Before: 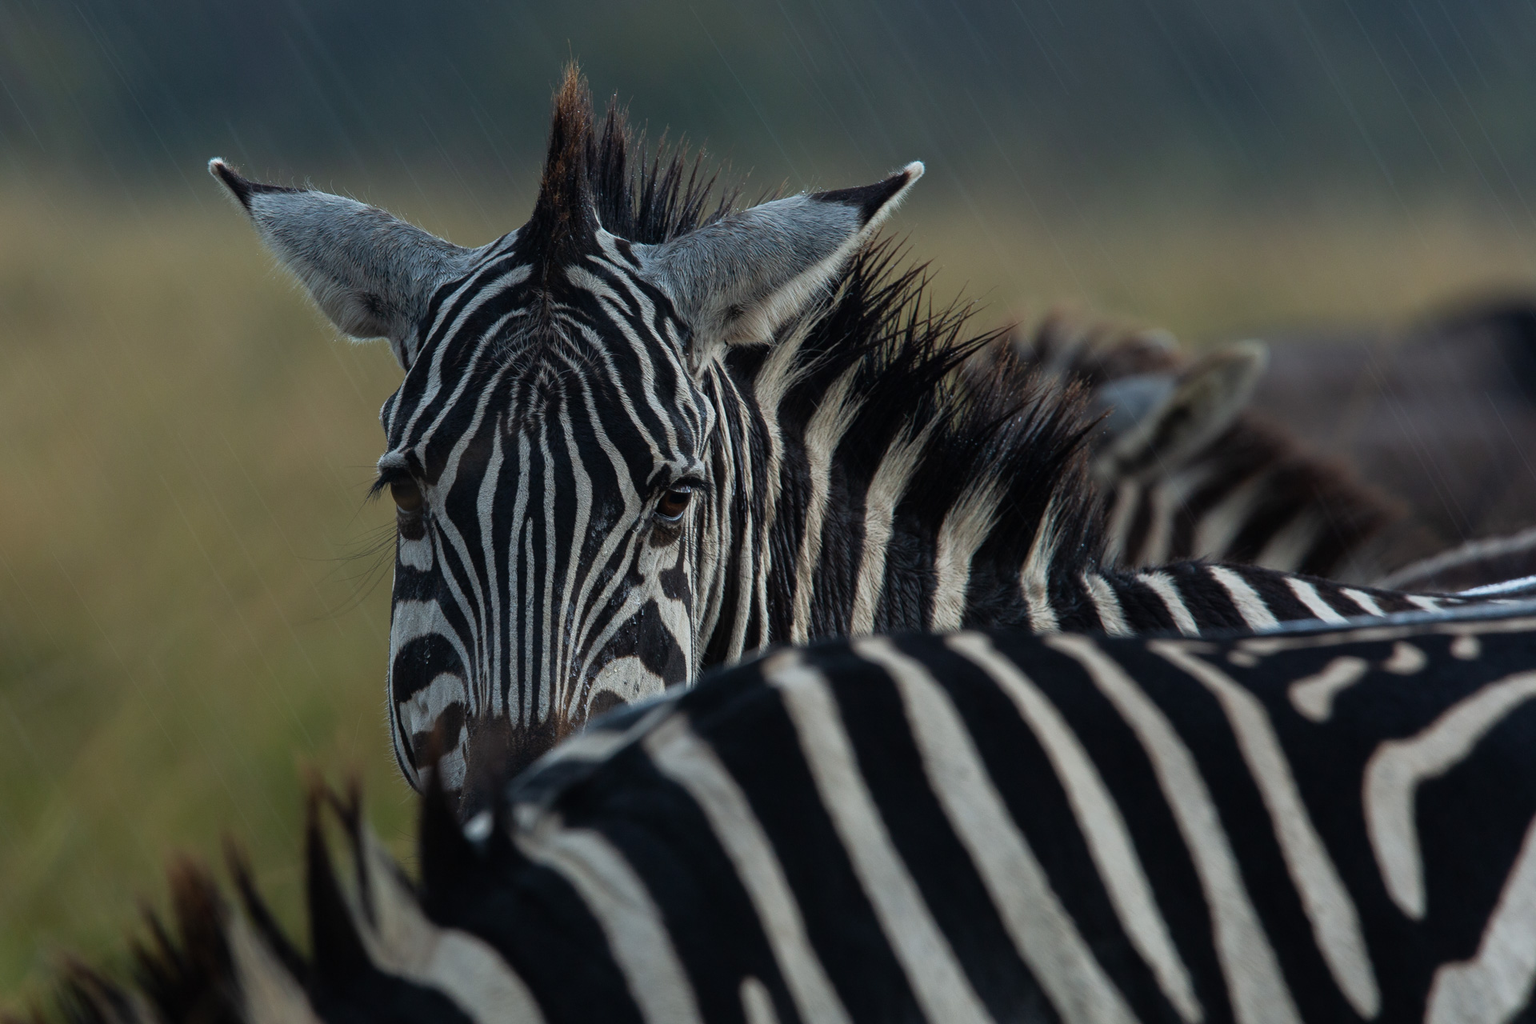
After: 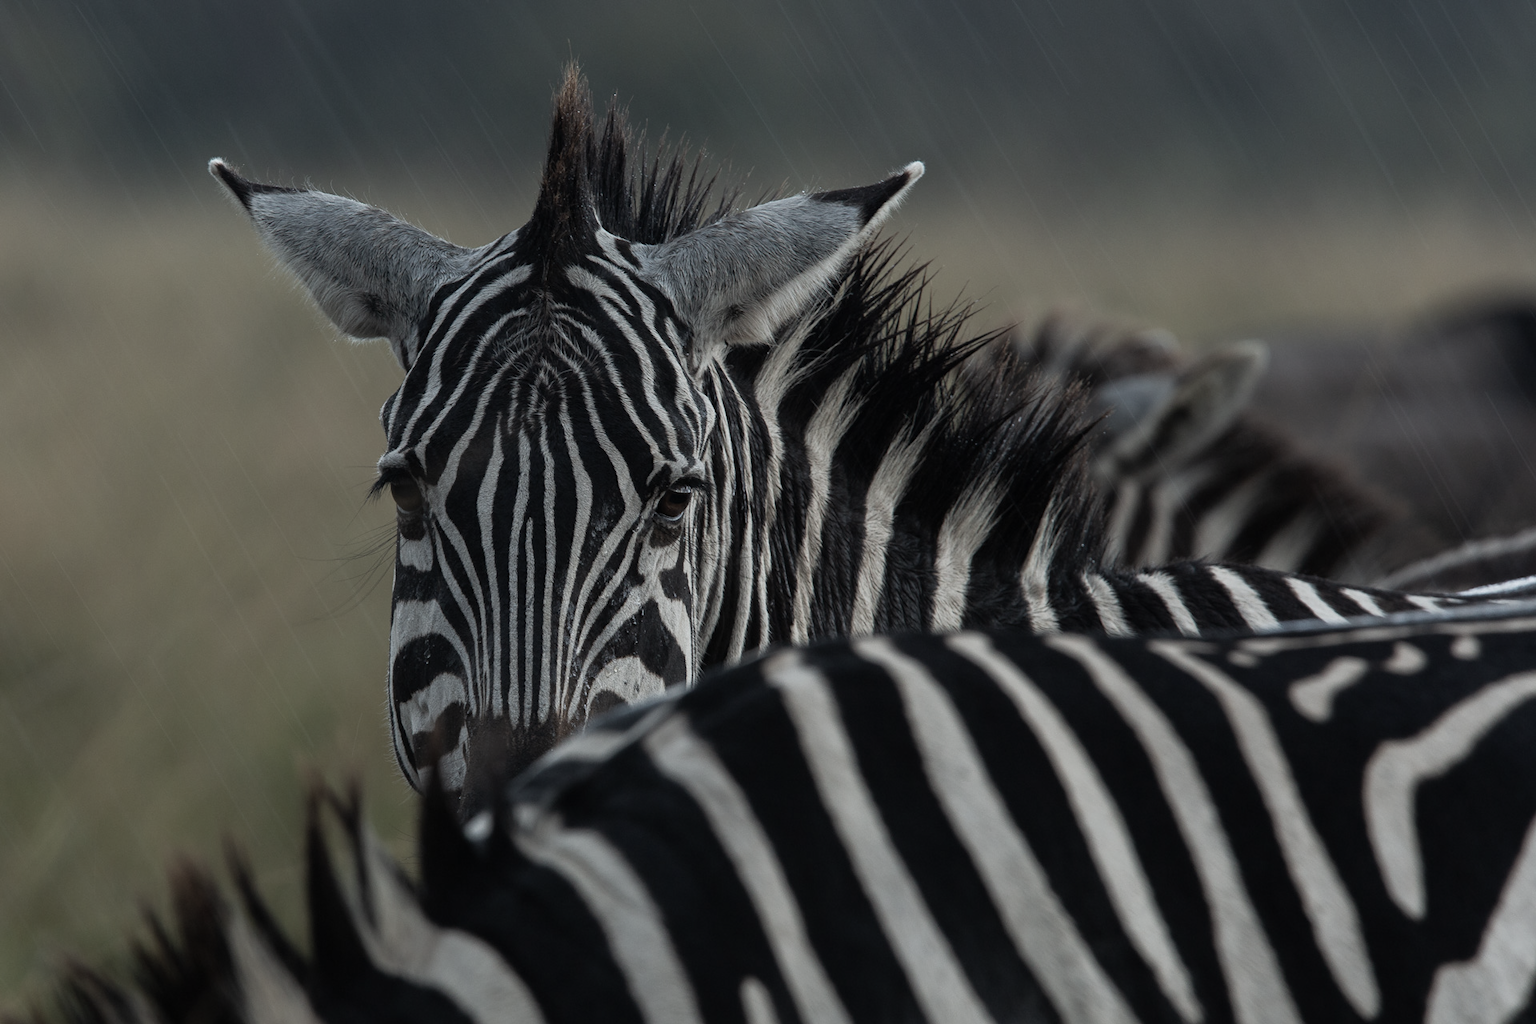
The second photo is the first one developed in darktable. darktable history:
tone equalizer: mask exposure compensation -0.495 EV
color correction: highlights b* -0.015, saturation 0.486
